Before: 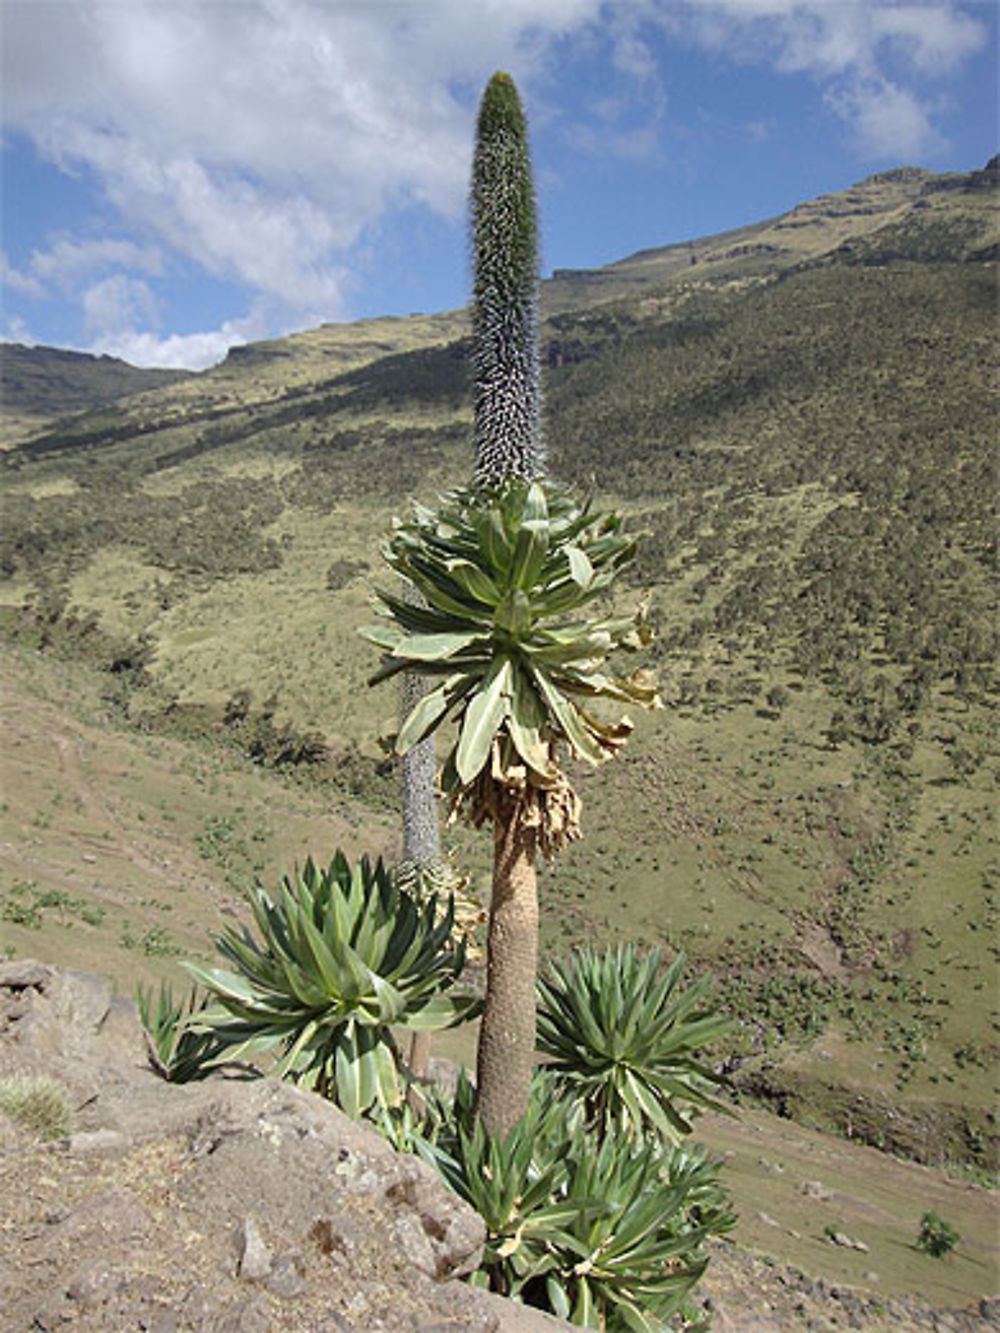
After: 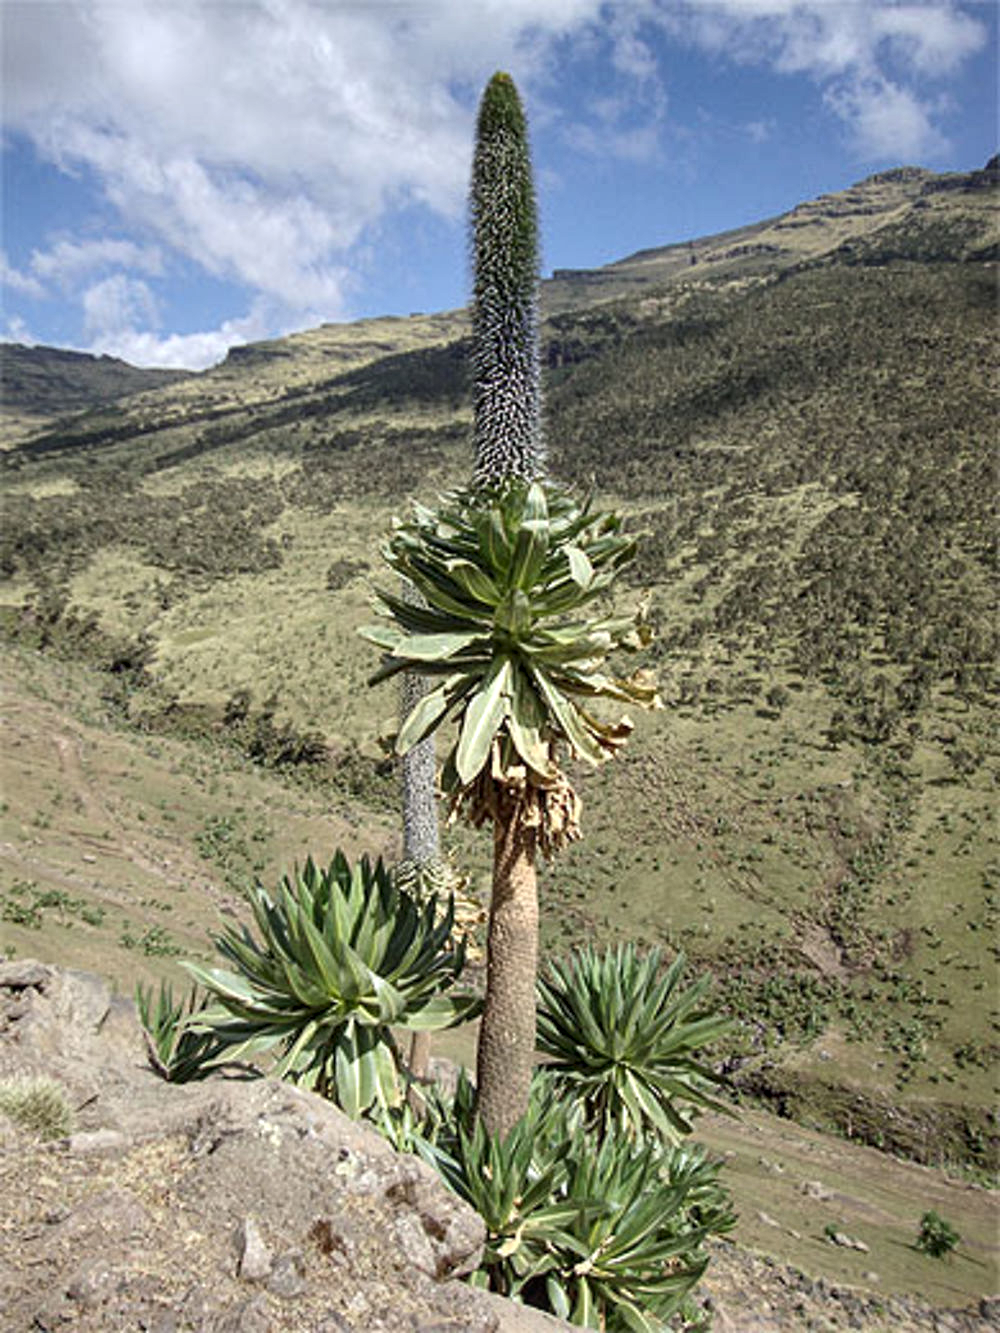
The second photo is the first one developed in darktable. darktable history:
contrast brightness saturation: contrast 0.14
tone equalizer: on, module defaults
local contrast: highlights 99%, shadows 86%, detail 160%, midtone range 0.2
